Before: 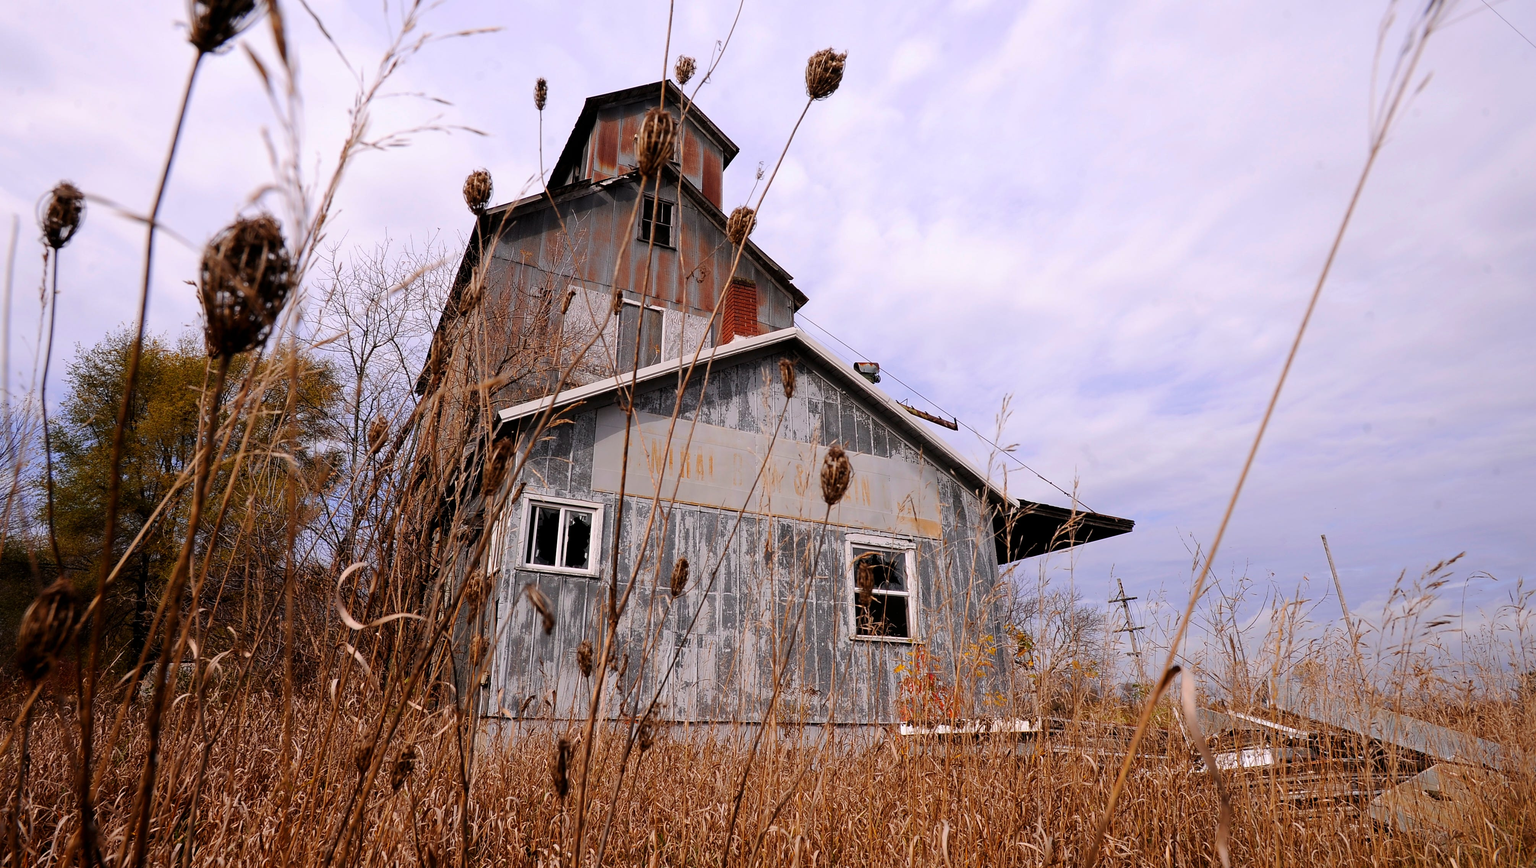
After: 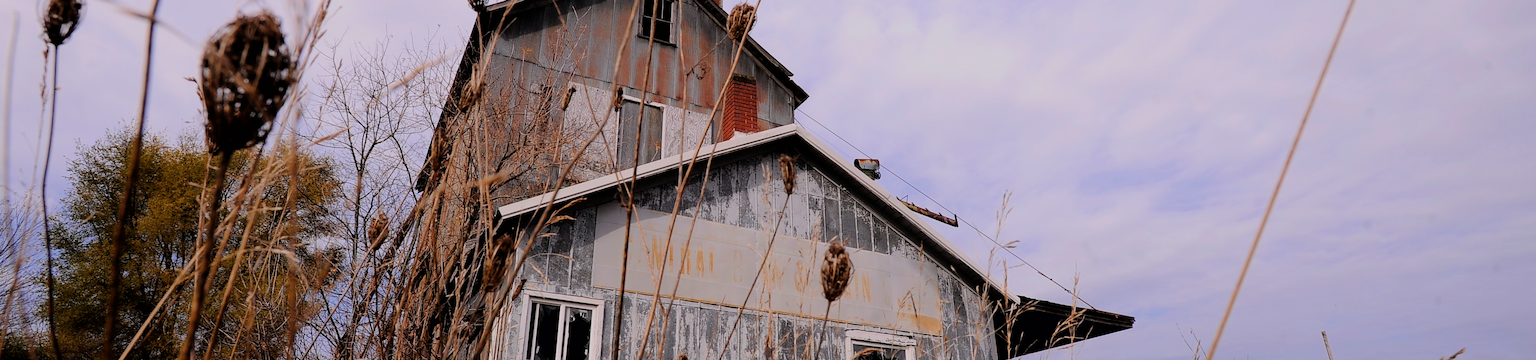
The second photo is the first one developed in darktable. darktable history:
filmic rgb: black relative exposure -7.65 EV, white relative exposure 4.56 EV, threshold 3.01 EV, hardness 3.61, color science v6 (2022), enable highlight reconstruction true
crop and rotate: top 23.511%, bottom 34.938%
